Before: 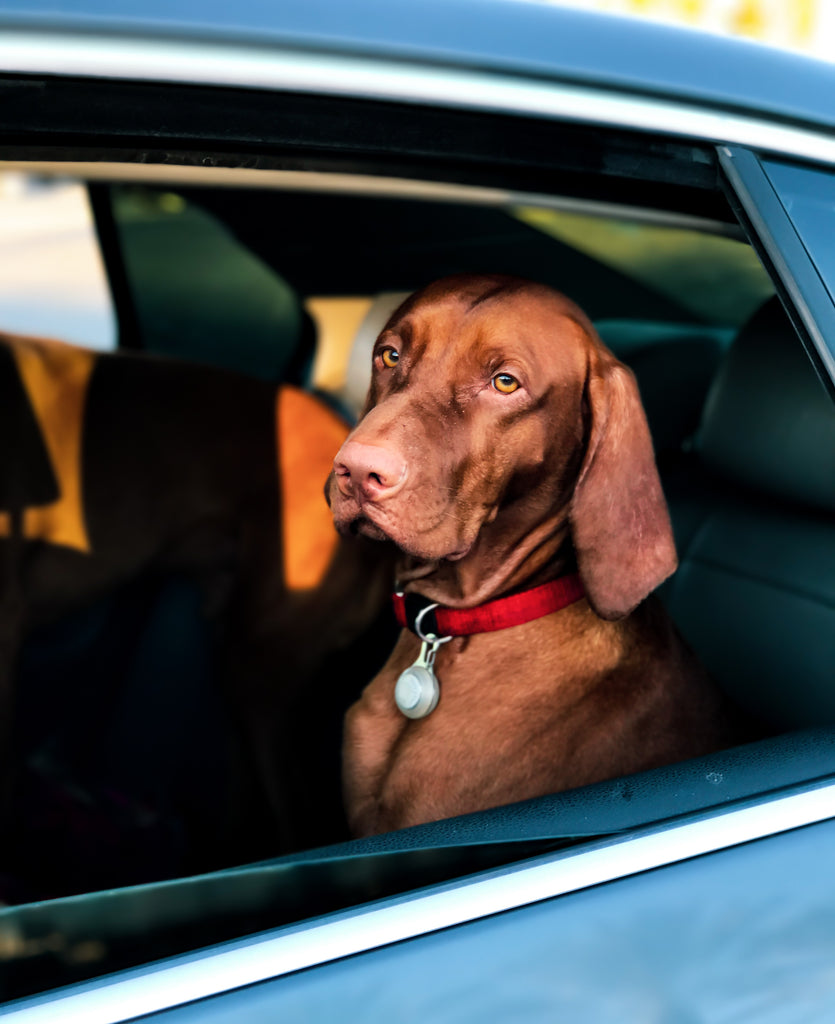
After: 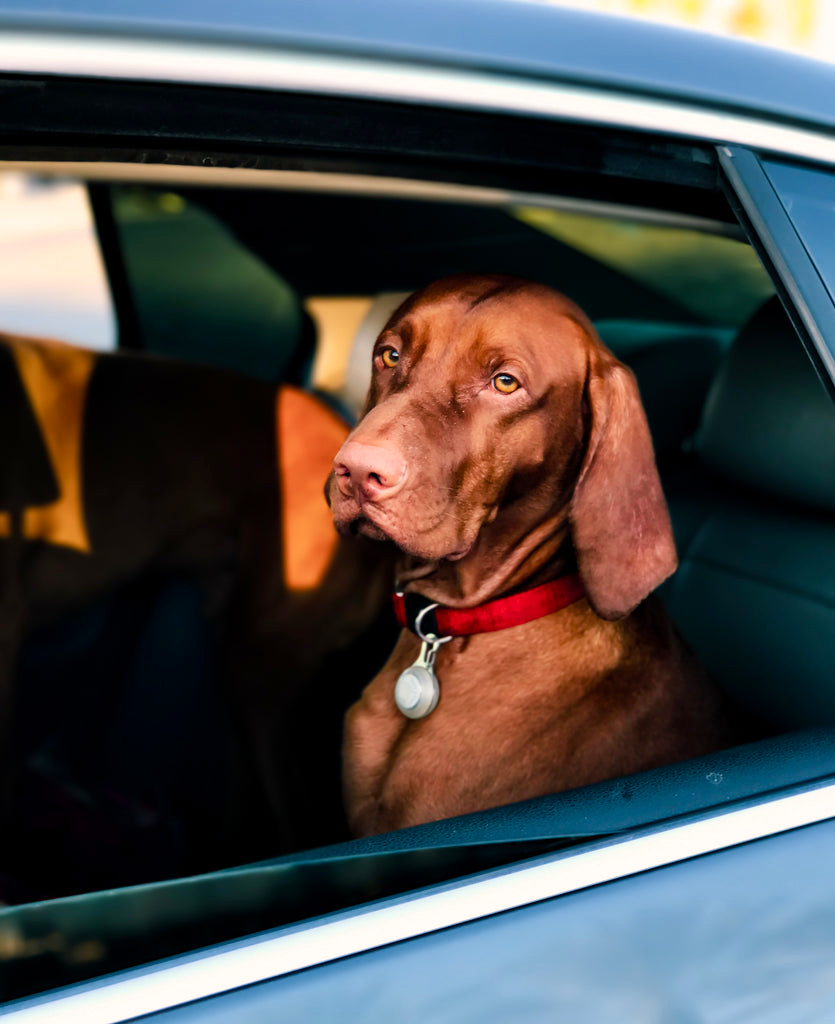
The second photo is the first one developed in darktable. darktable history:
color balance rgb: shadows lift › hue 86.84°, perceptual saturation grading › global saturation -0.022%, perceptual saturation grading › highlights -19.783%, perceptual saturation grading › shadows 20.499%, global vibrance 20%
color correction: highlights a* 5.74, highlights b* 4.84
